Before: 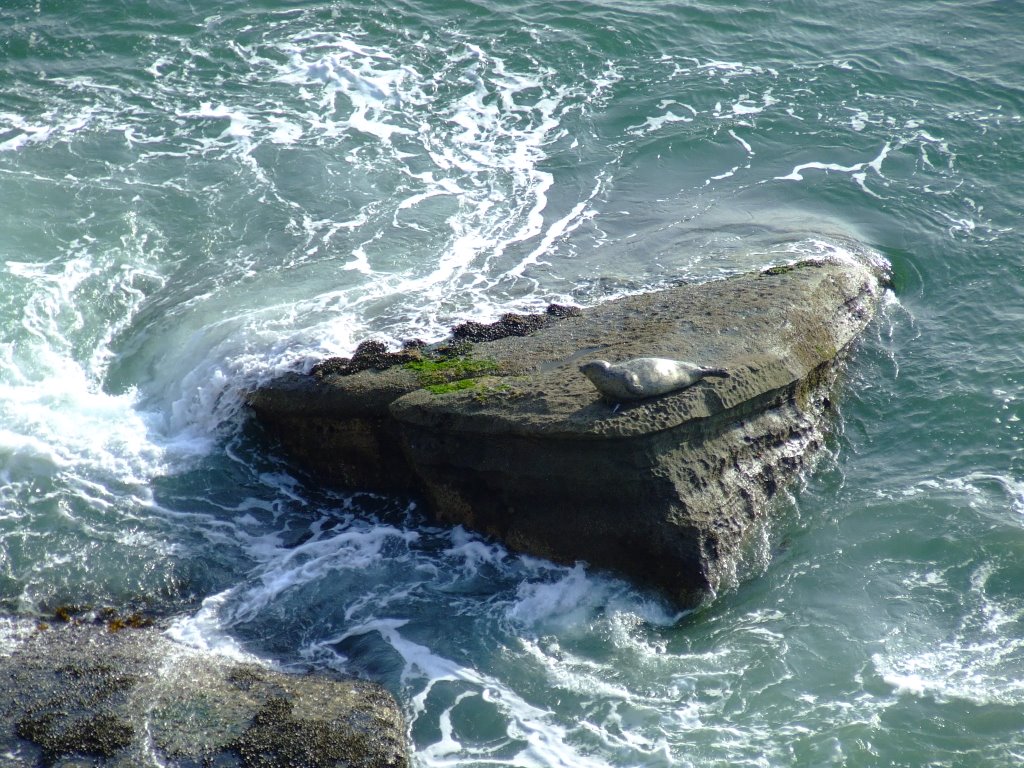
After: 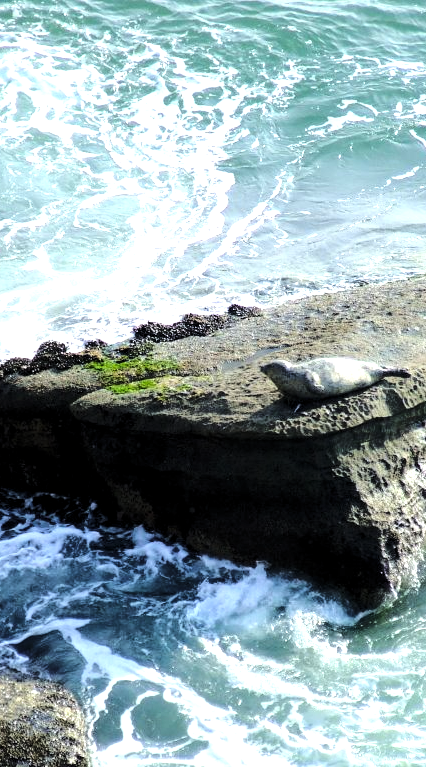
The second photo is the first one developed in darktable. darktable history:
levels: levels [0.052, 0.496, 0.908]
crop: left 31.229%, right 27.105%
base curve: curves: ch0 [(0, 0) (0.032, 0.037) (0.105, 0.228) (0.435, 0.76) (0.856, 0.983) (1, 1)]
